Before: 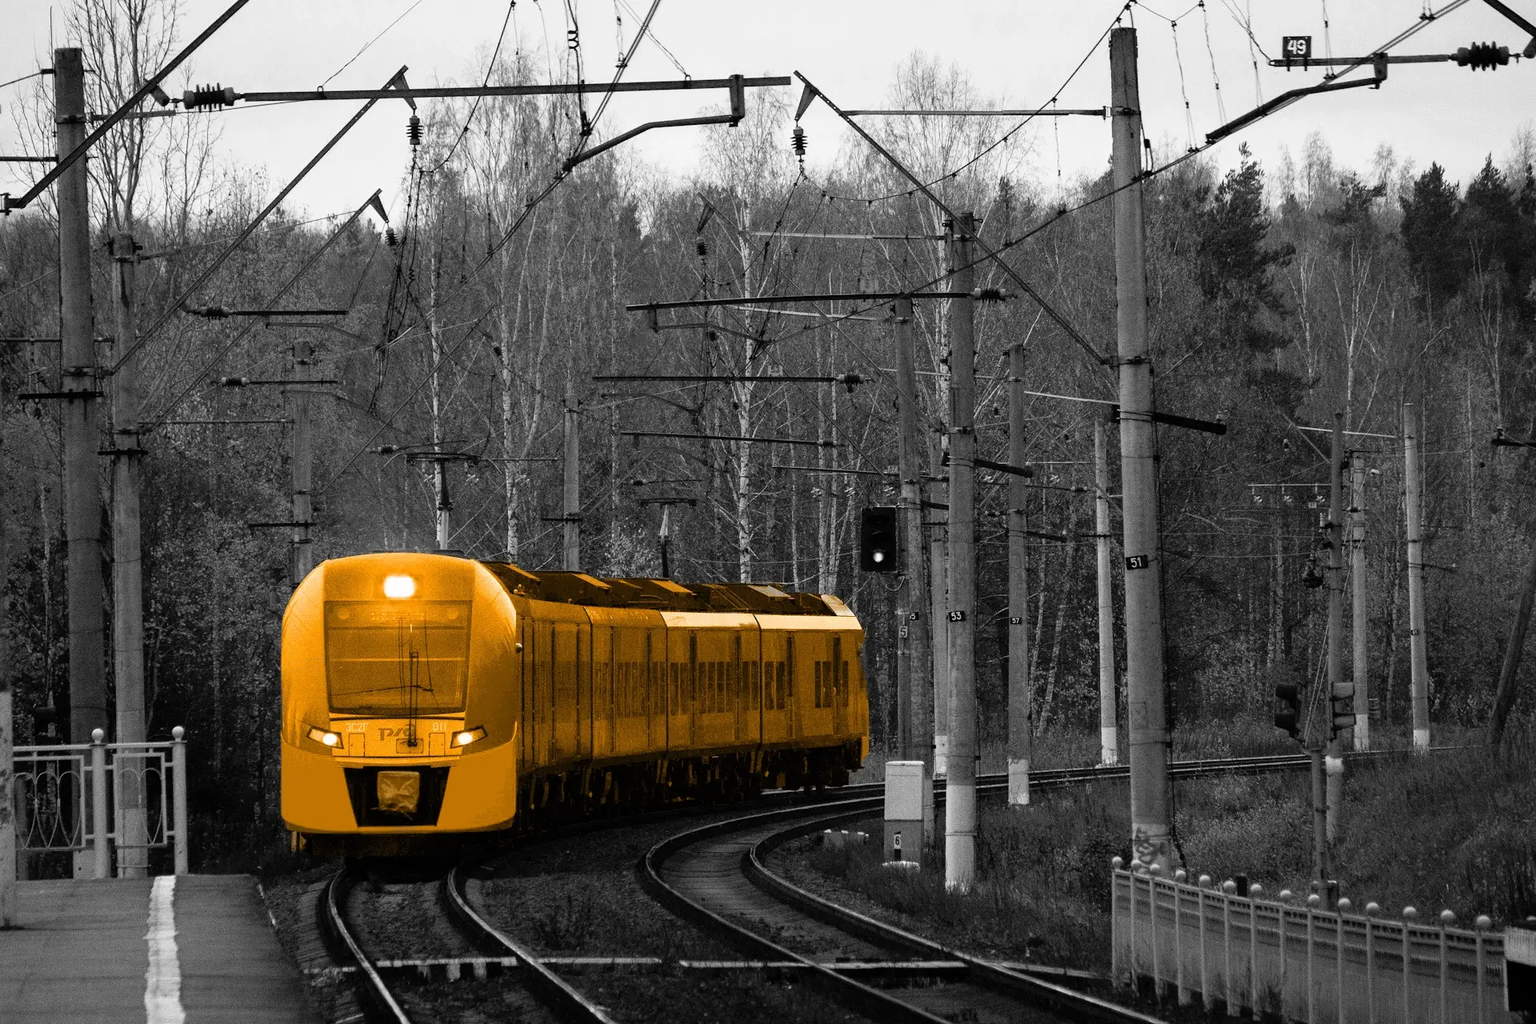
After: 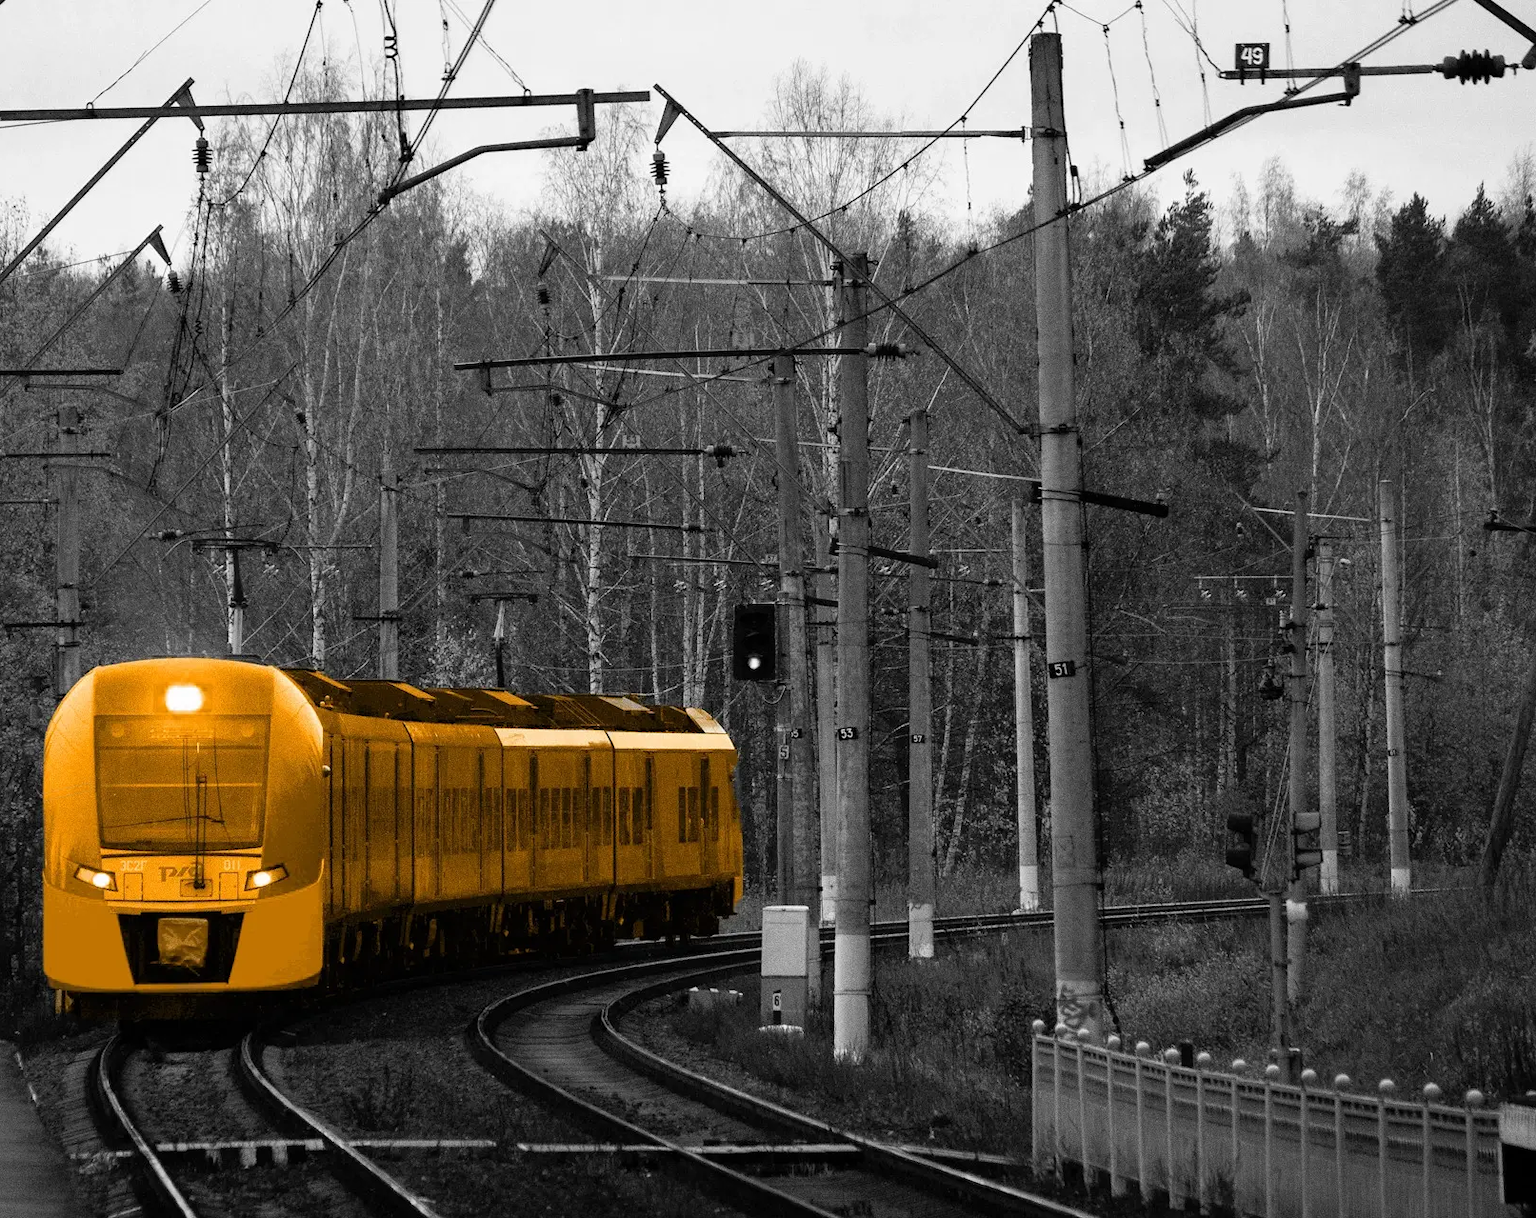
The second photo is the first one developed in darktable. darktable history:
crop: left 15.981%
